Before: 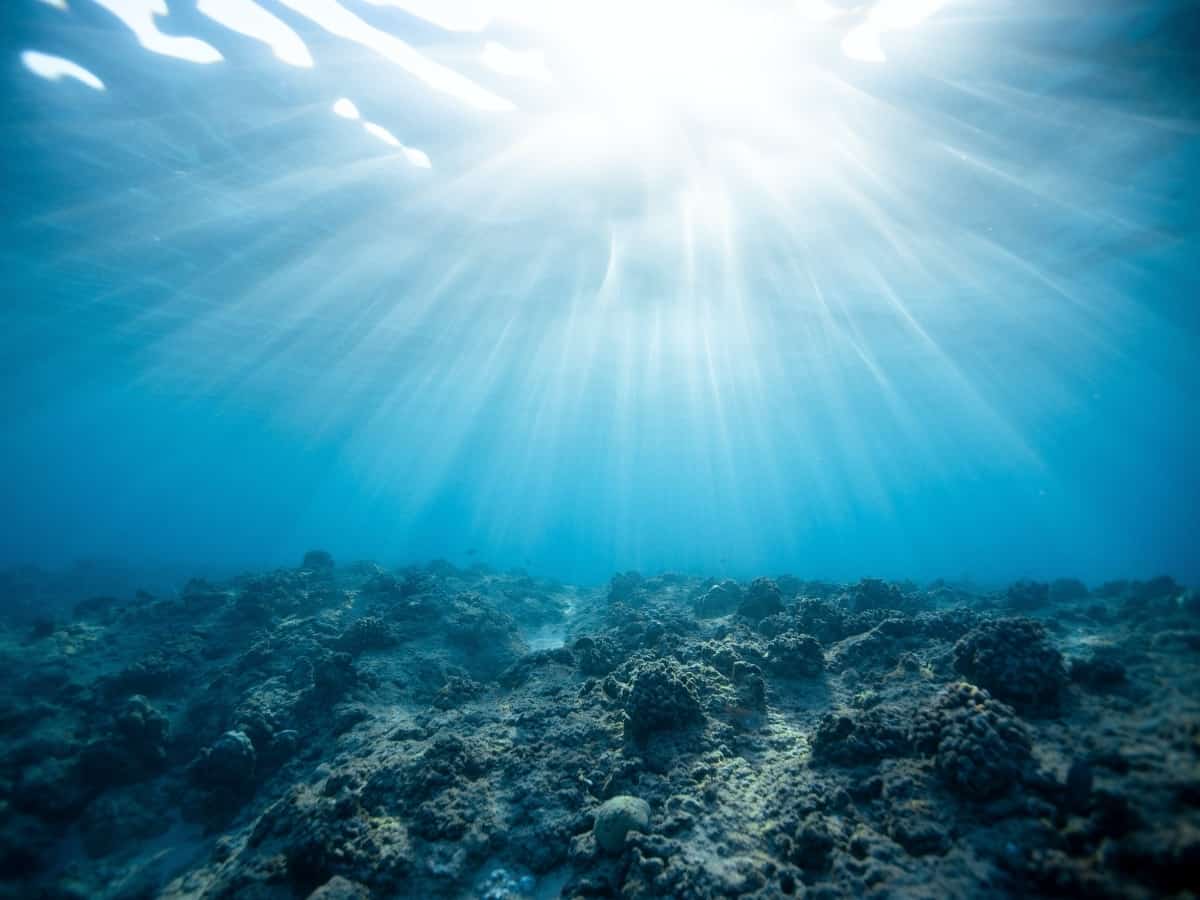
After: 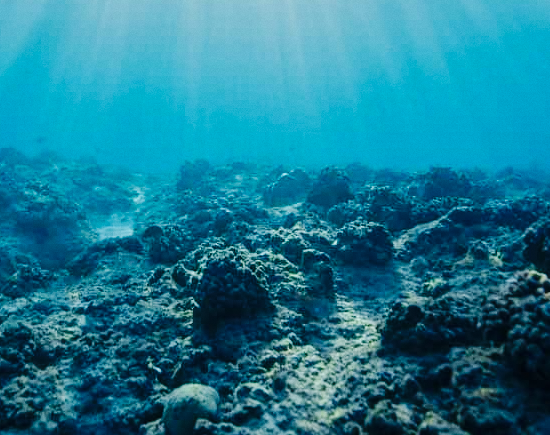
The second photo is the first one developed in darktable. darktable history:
crop: left 35.976%, top 45.819%, right 18.162%, bottom 5.807%
tone equalizer: -8 EV -0.002 EV, -7 EV 0.005 EV, -6 EV -0.008 EV, -5 EV 0.007 EV, -4 EV -0.042 EV, -3 EV -0.233 EV, -2 EV -0.662 EV, -1 EV -0.983 EV, +0 EV -0.969 EV, smoothing diameter 2%, edges refinement/feathering 20, mask exposure compensation -1.57 EV, filter diffusion 5
grain: coarseness 0.09 ISO, strength 10%
base curve: curves: ch0 [(0, 0) (0.036, 0.025) (0.121, 0.166) (0.206, 0.329) (0.605, 0.79) (1, 1)], preserve colors none
